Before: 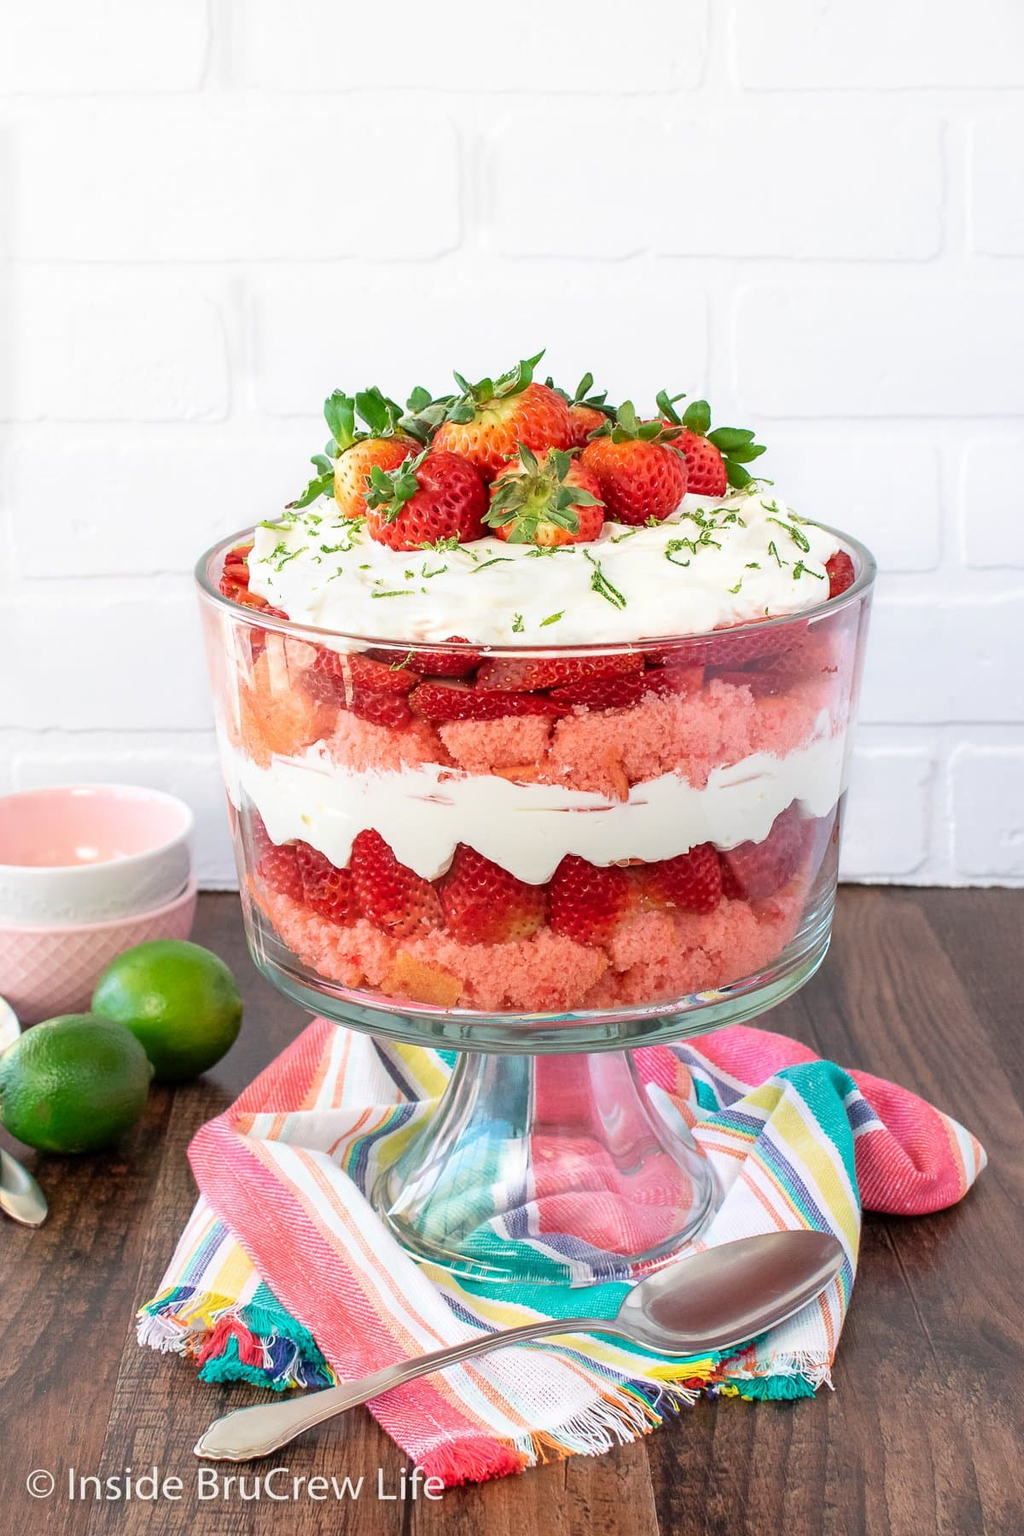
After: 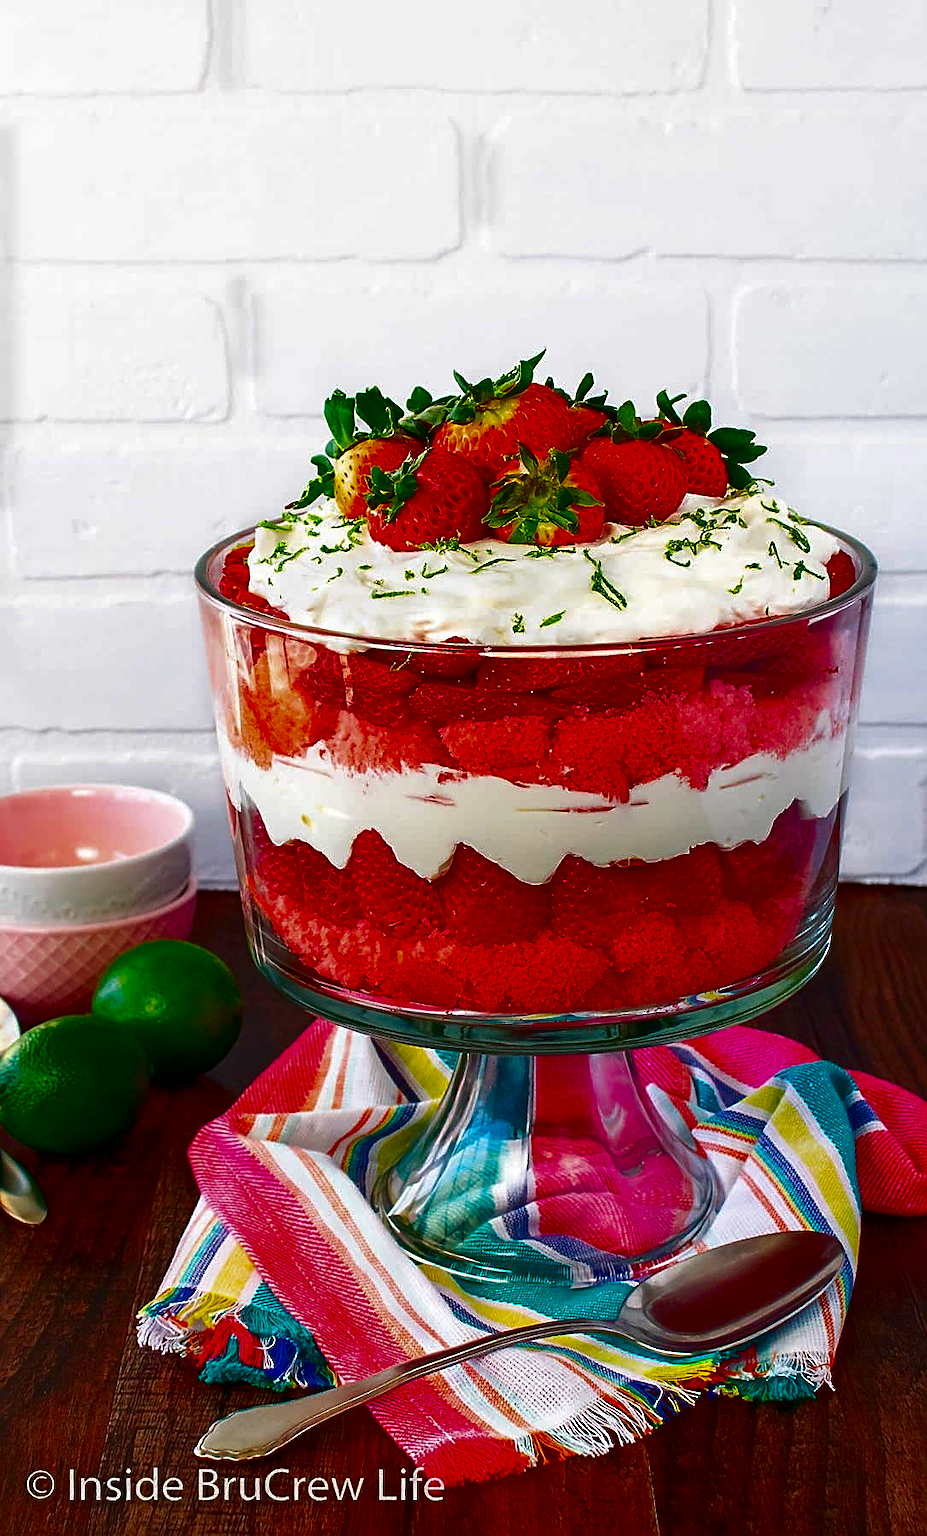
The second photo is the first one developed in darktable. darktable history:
contrast brightness saturation: brightness -0.987, saturation 1
tone equalizer: edges refinement/feathering 500, mask exposure compensation -1.57 EV, preserve details no
crop: right 9.476%, bottom 0.03%
sharpen: amount 0.498
